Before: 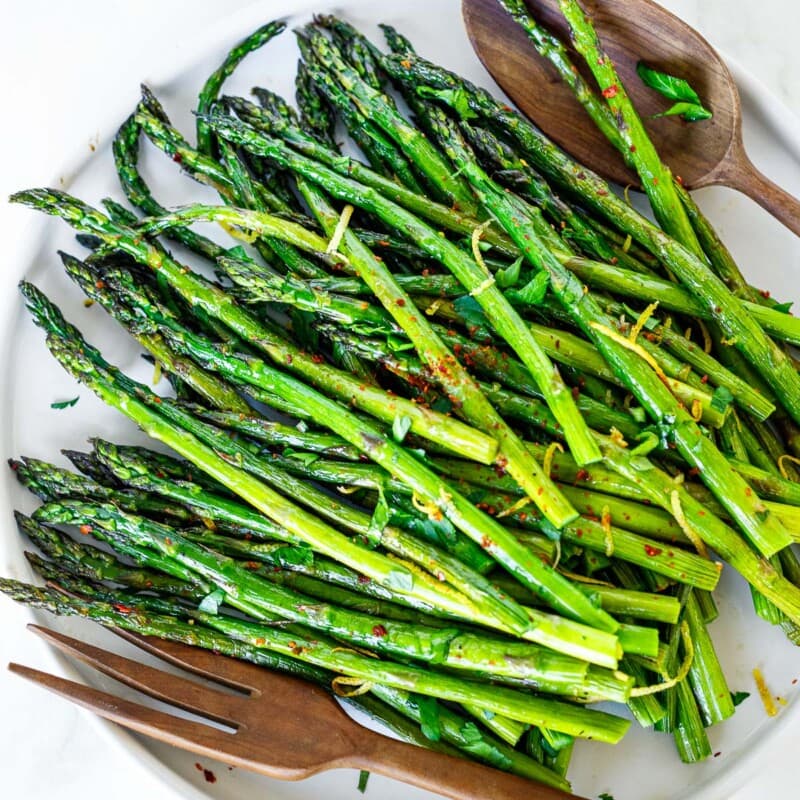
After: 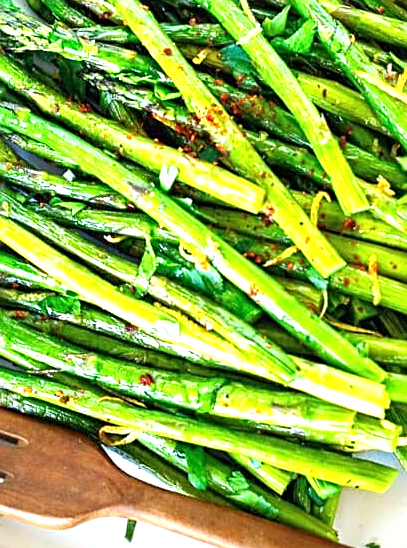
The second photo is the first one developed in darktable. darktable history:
crop and rotate: left 29.233%, top 31.415%, right 19.812%
sharpen: on, module defaults
exposure: black level correction 0, exposure 1 EV, compensate highlight preservation false
